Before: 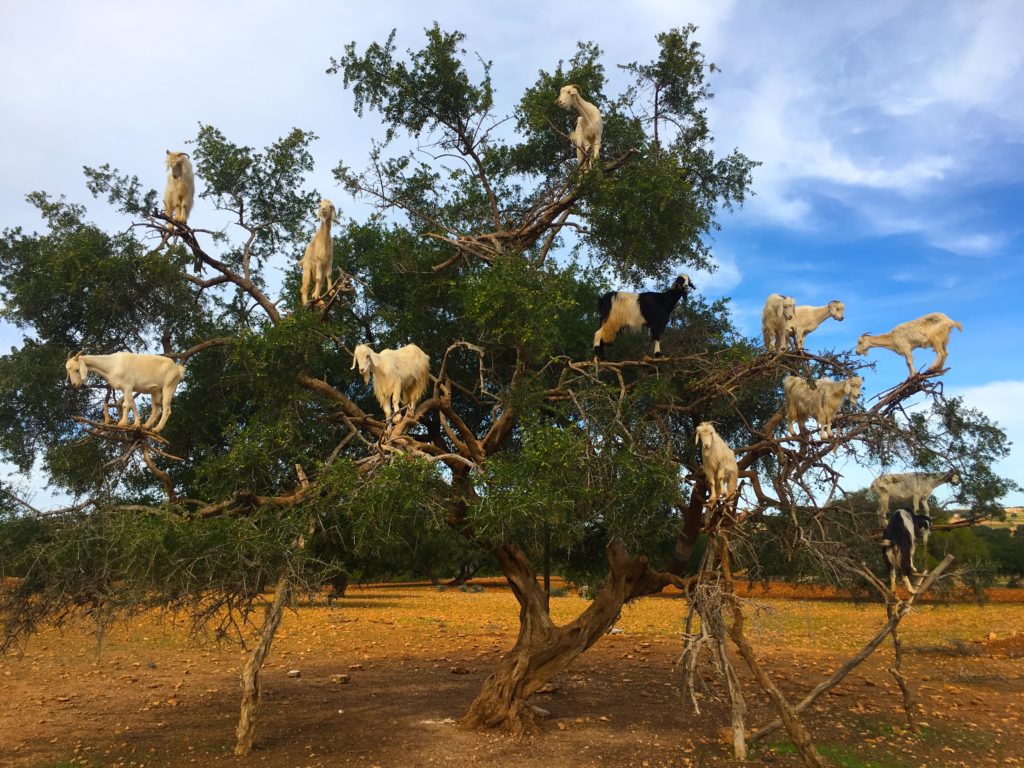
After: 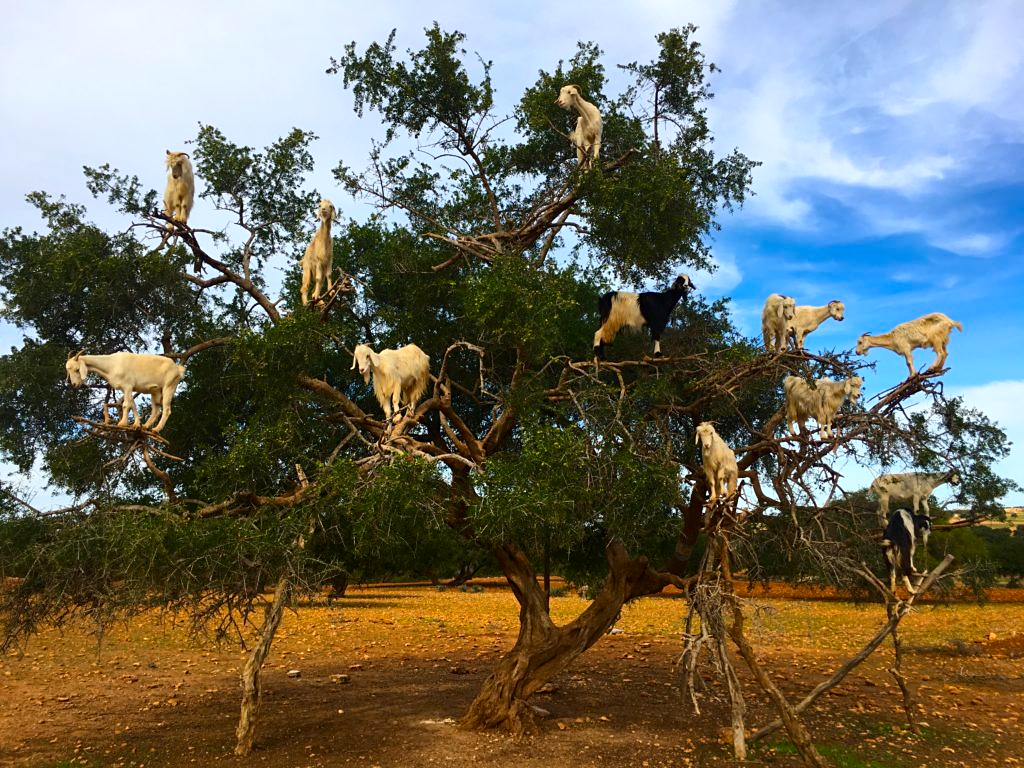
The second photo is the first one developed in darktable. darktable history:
contrast brightness saturation: contrast 0.153, brightness -0.007, saturation 0.105
sharpen: amount 0.217
haze removal: compatibility mode true, adaptive false
